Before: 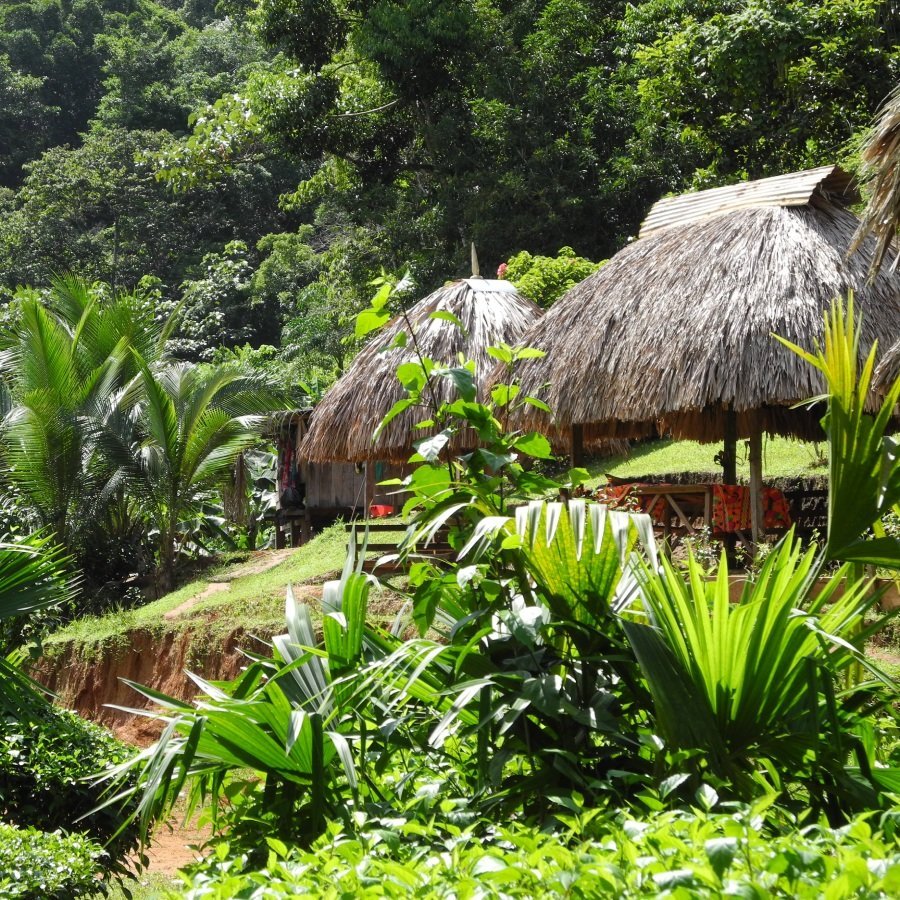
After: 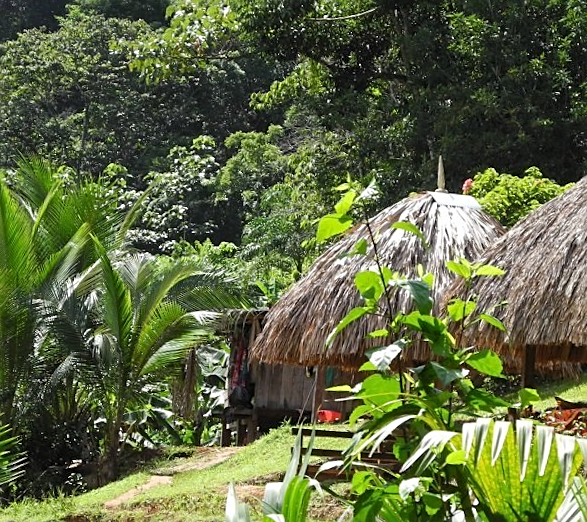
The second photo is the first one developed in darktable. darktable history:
levels: mode automatic, levels [0.073, 0.497, 0.972]
crop and rotate: angle -4.37°, left 2.152%, top 7.013%, right 27.737%, bottom 30.621%
sharpen: on, module defaults
